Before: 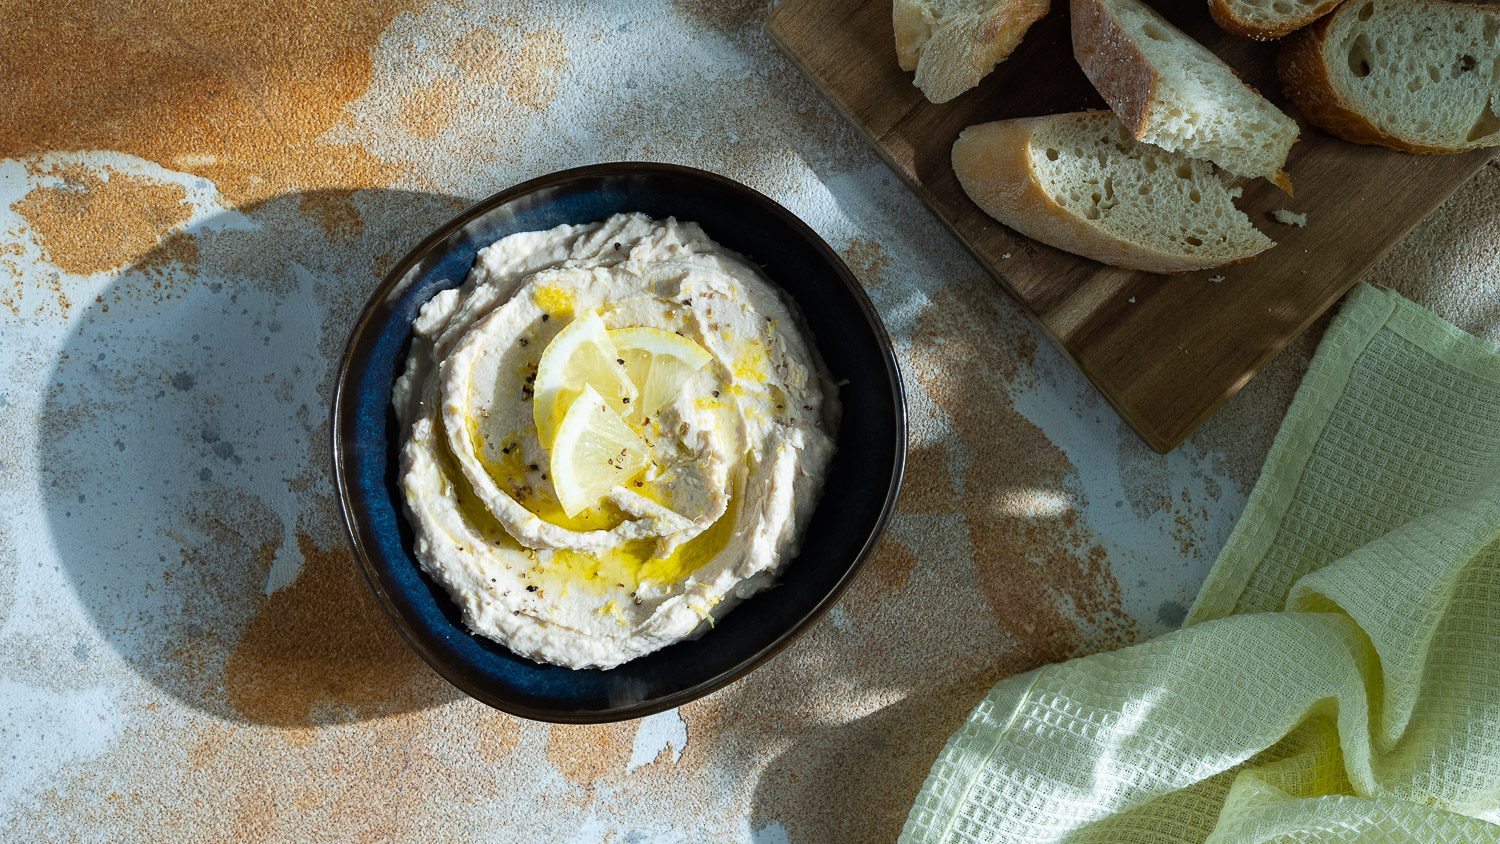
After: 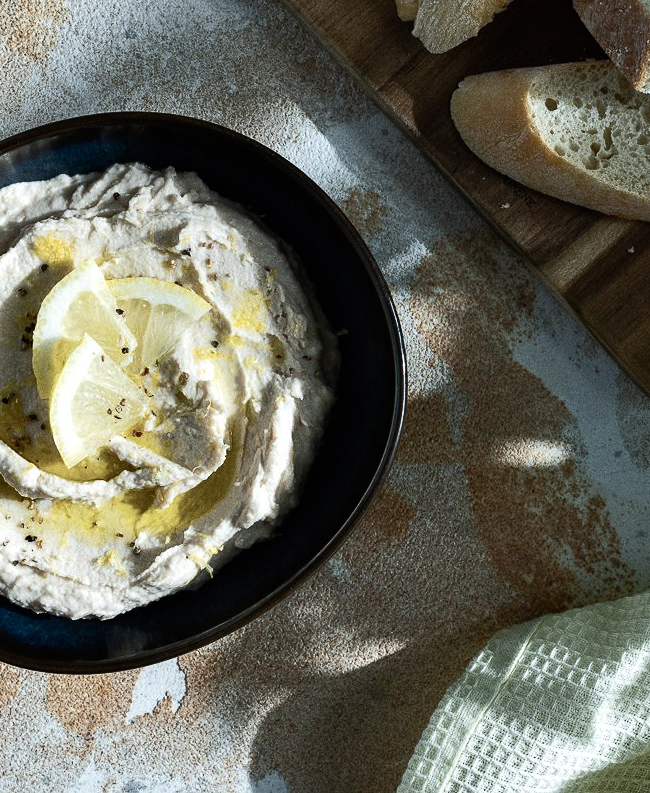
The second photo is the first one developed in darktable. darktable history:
shadows and highlights: soften with gaussian
grain: on, module defaults
color balance rgb: perceptual saturation grading › highlights -31.88%, perceptual saturation grading › mid-tones 5.8%, perceptual saturation grading › shadows 18.12%, perceptual brilliance grading › highlights 3.62%, perceptual brilliance grading › mid-tones -18.12%, perceptual brilliance grading › shadows -41.3%
crop: left 33.452%, top 6.025%, right 23.155%
